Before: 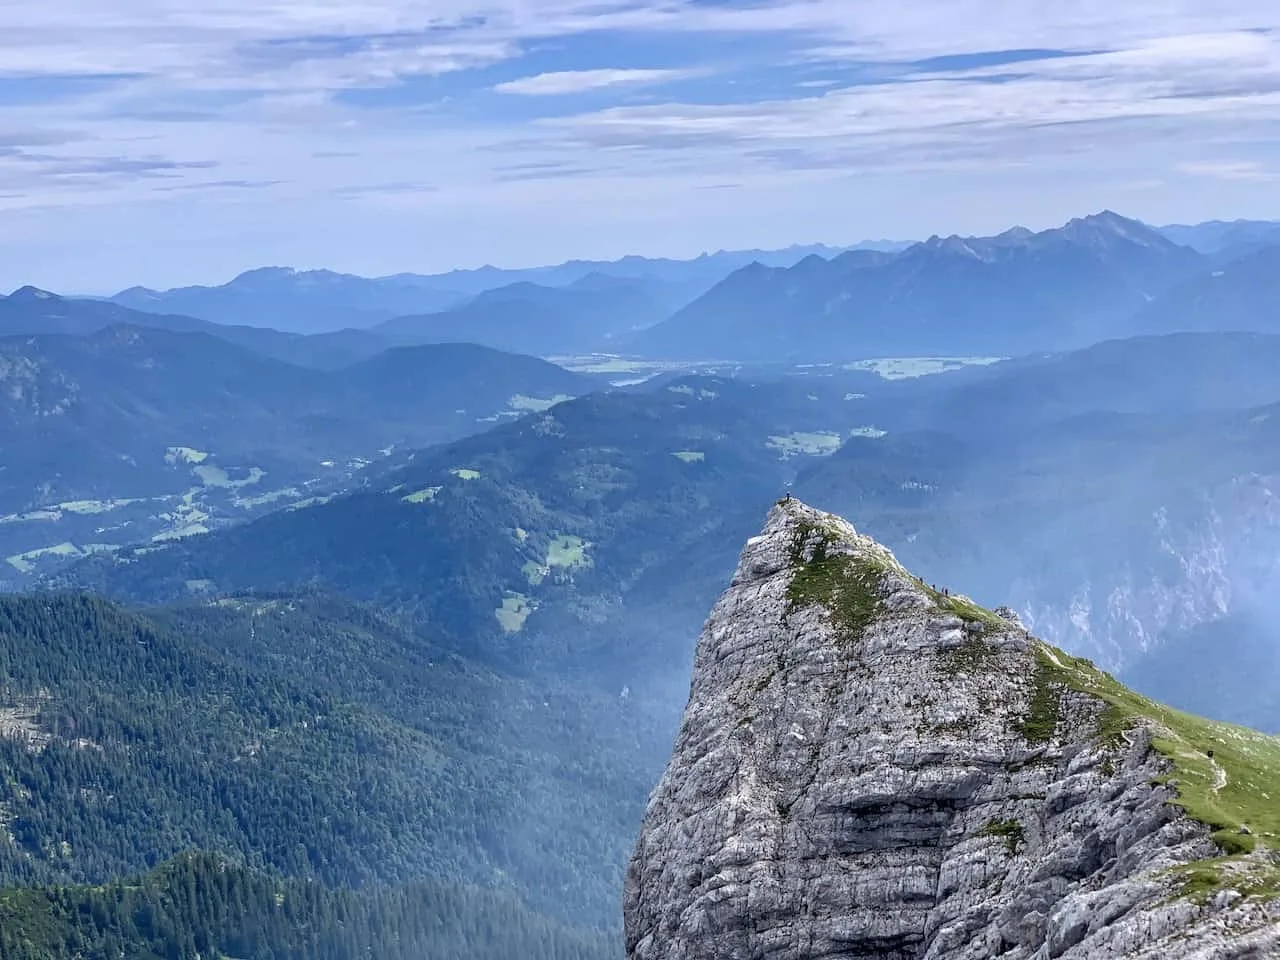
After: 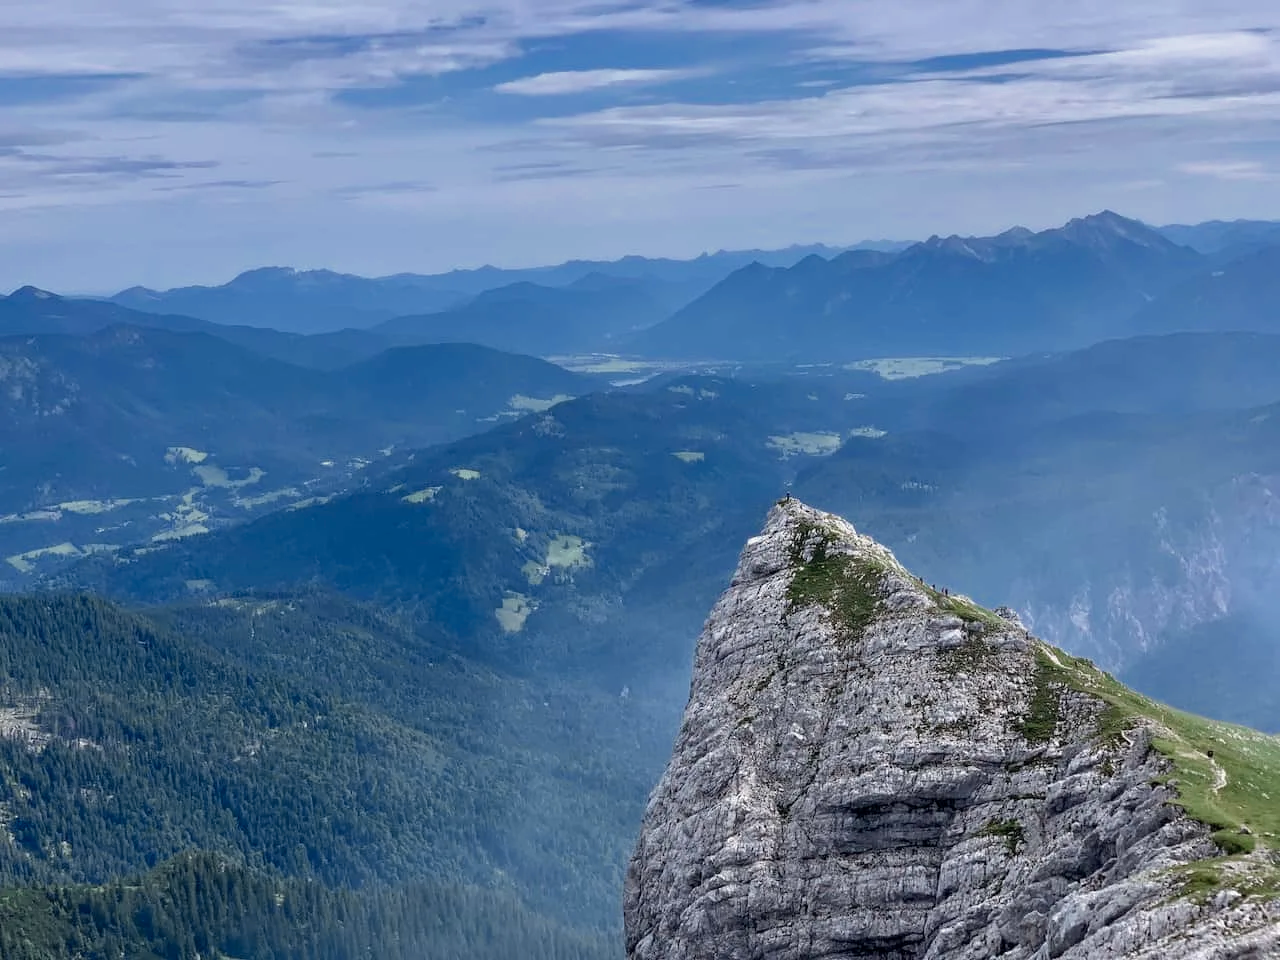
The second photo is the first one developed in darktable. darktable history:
exposure: black level correction 0.001, compensate exposure bias true, compensate highlight preservation false
color zones: curves: ch0 [(0, 0.5) (0.125, 0.4) (0.25, 0.5) (0.375, 0.4) (0.5, 0.4) (0.625, 0.35) (0.75, 0.35) (0.875, 0.5)]; ch1 [(0, 0.35) (0.125, 0.45) (0.25, 0.35) (0.375, 0.35) (0.5, 0.35) (0.625, 0.35) (0.75, 0.45) (0.875, 0.35)]; ch2 [(0, 0.6) (0.125, 0.5) (0.25, 0.5) (0.375, 0.6) (0.5, 0.6) (0.625, 0.5) (0.75, 0.5) (0.875, 0.5)]
